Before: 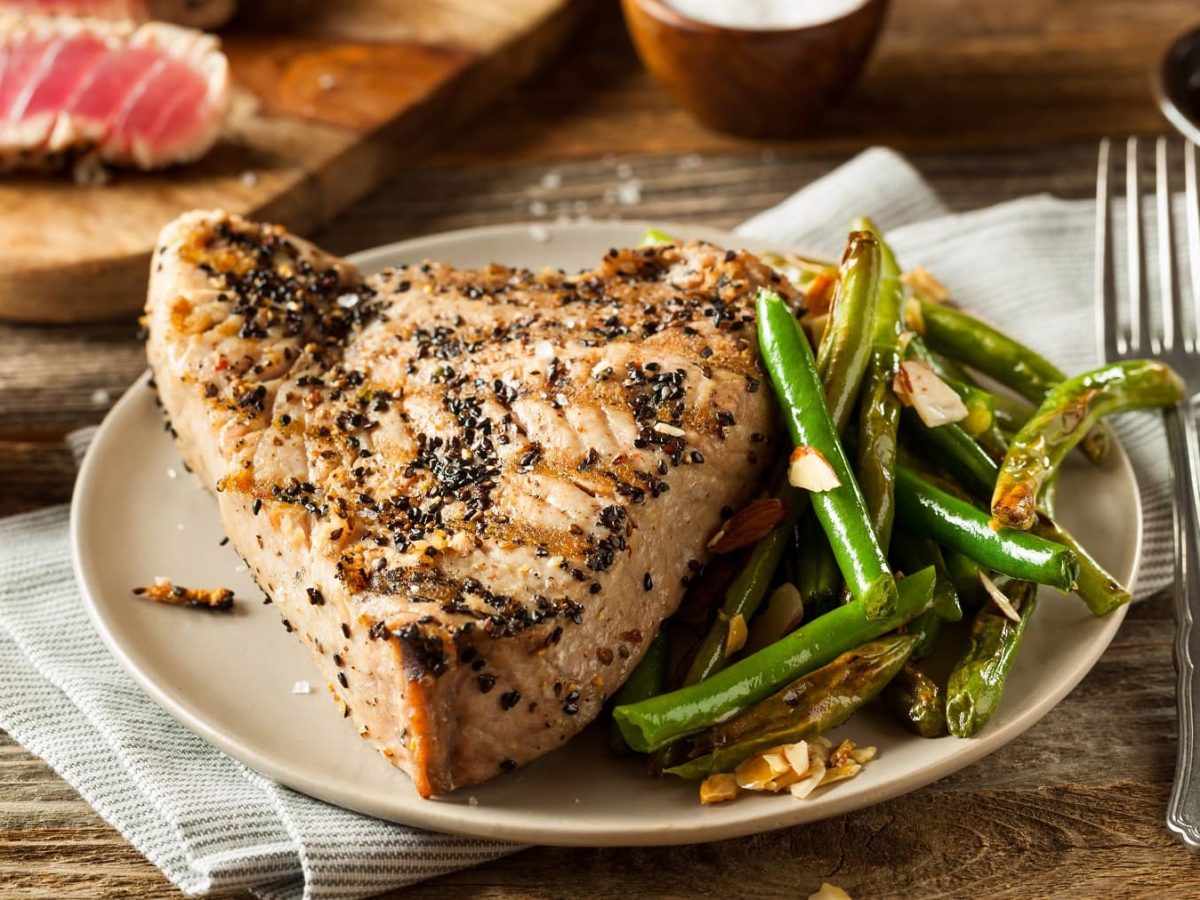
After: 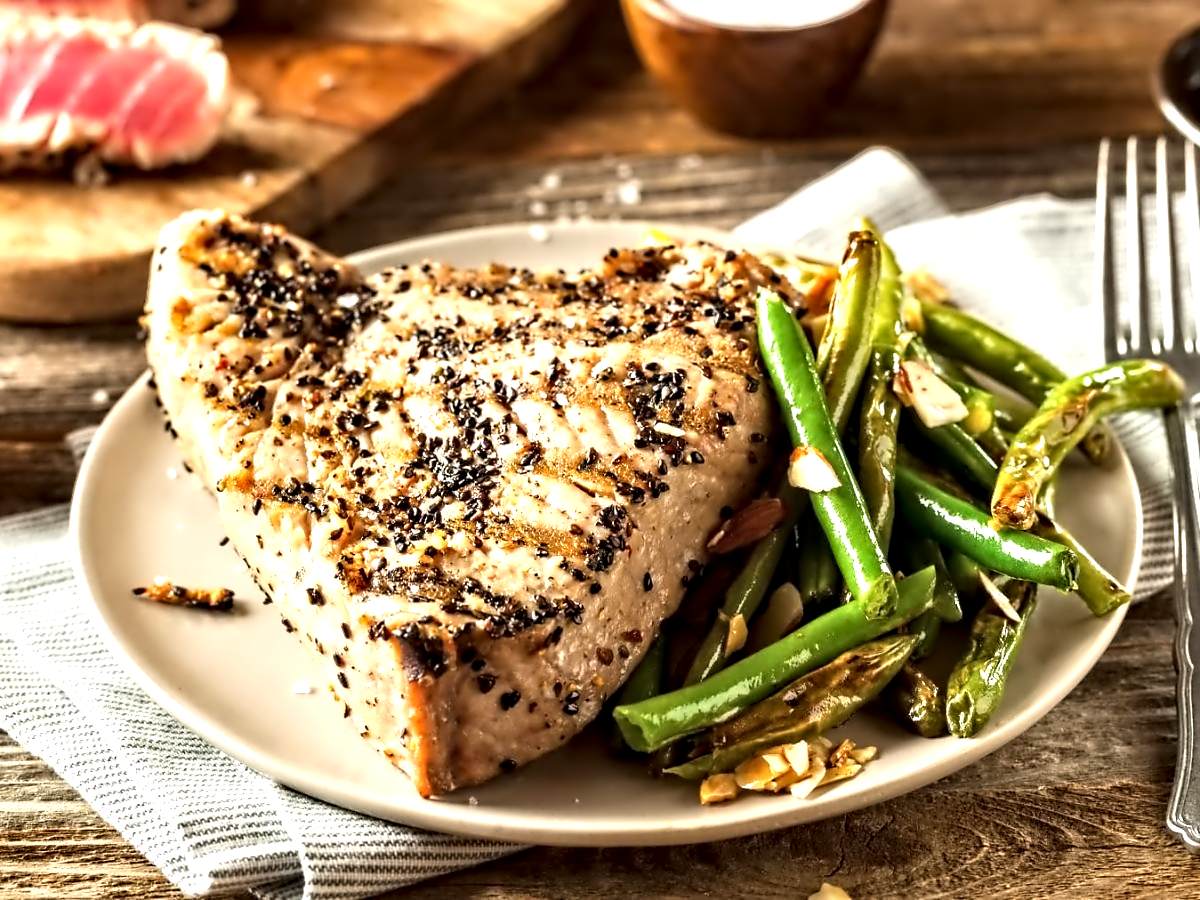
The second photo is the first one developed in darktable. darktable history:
contrast equalizer: octaves 7, y [[0.5, 0.542, 0.583, 0.625, 0.667, 0.708], [0.5 ×6], [0.5 ×6], [0, 0.033, 0.067, 0.1, 0.133, 0.167], [0, 0.05, 0.1, 0.15, 0.2, 0.25]]
exposure: black level correction 0, exposure 0.695 EV, compensate exposure bias true, compensate highlight preservation false
